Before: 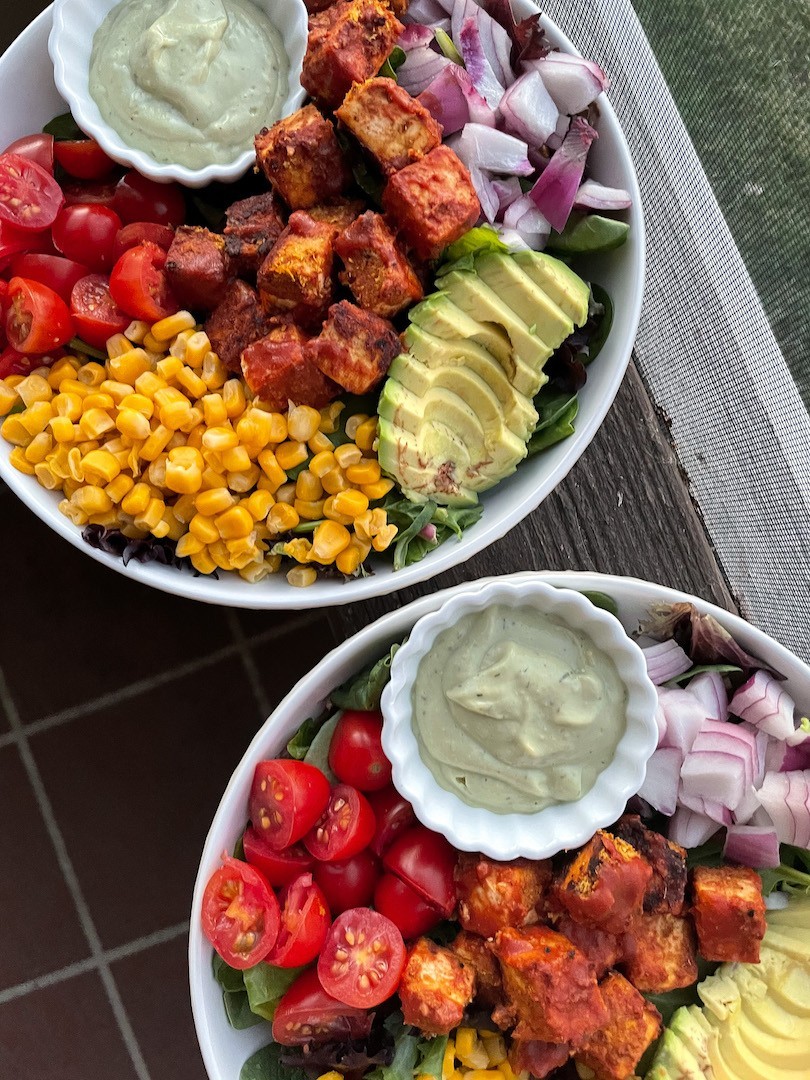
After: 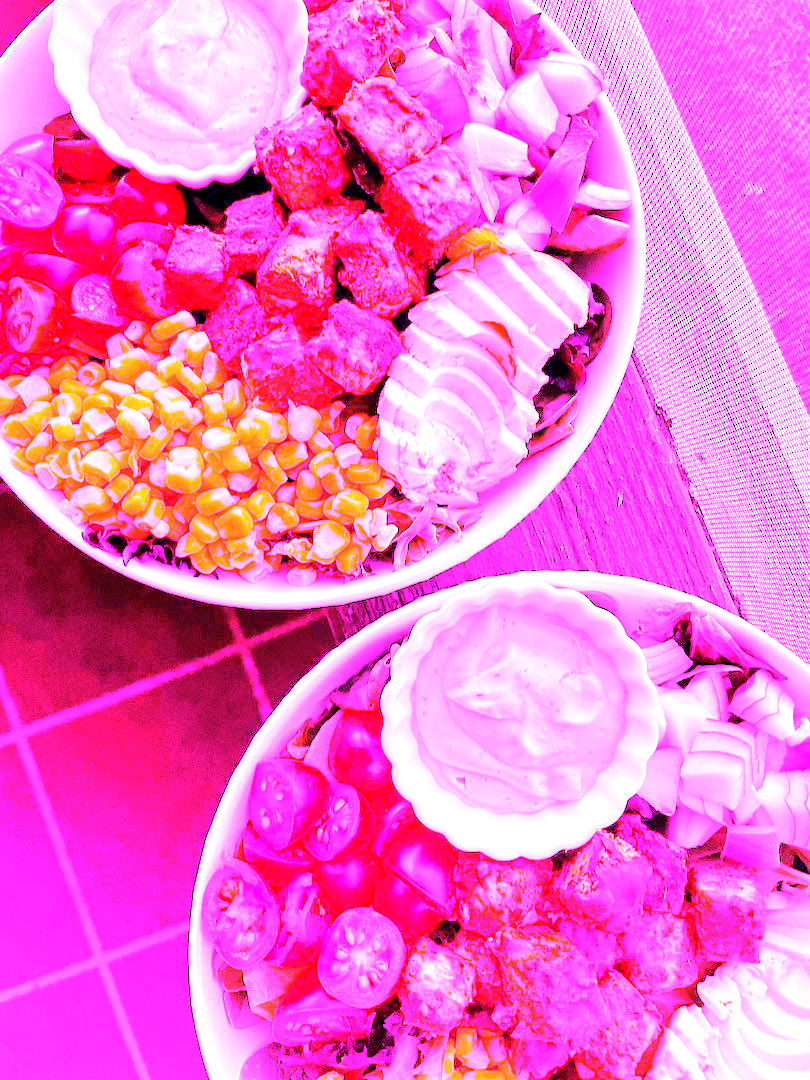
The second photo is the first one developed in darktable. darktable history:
white balance: red 8, blue 8
tone equalizer: -8 EV -0.417 EV, -7 EV -0.389 EV, -6 EV -0.333 EV, -5 EV -0.222 EV, -3 EV 0.222 EV, -2 EV 0.333 EV, -1 EV 0.389 EV, +0 EV 0.417 EV, edges refinement/feathering 500, mask exposure compensation -1.57 EV, preserve details no
